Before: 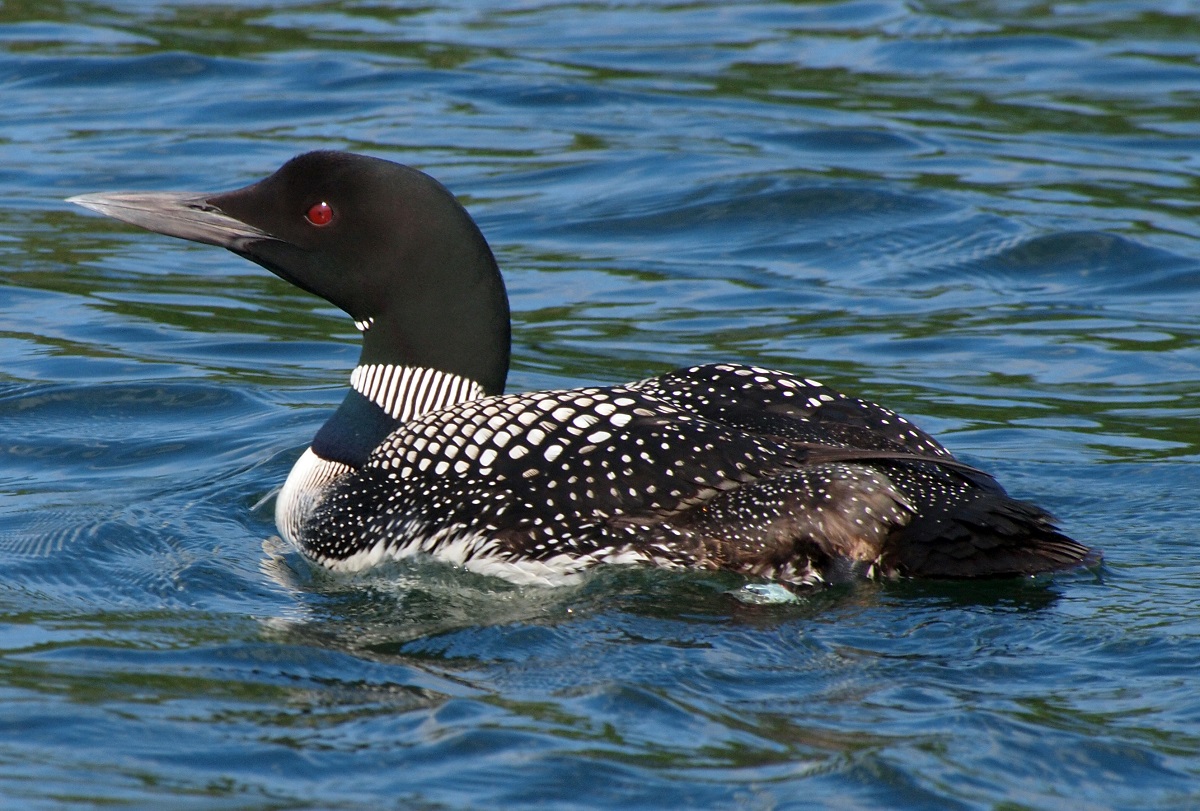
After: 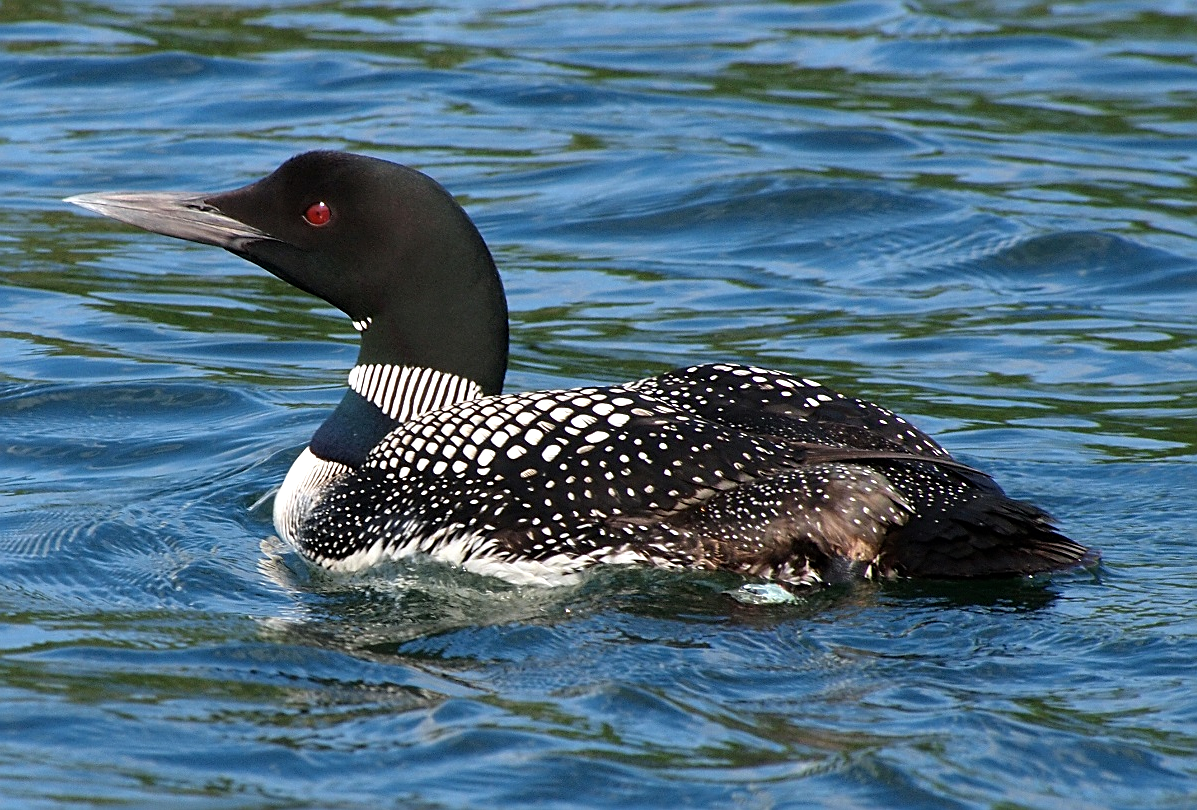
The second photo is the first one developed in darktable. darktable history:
crop: left 0.18%
sharpen: on, module defaults
tone equalizer: -8 EV -0.411 EV, -7 EV -0.42 EV, -6 EV -0.311 EV, -5 EV -0.19 EV, -3 EV 0.194 EV, -2 EV 0.319 EV, -1 EV 0.371 EV, +0 EV 0.427 EV
